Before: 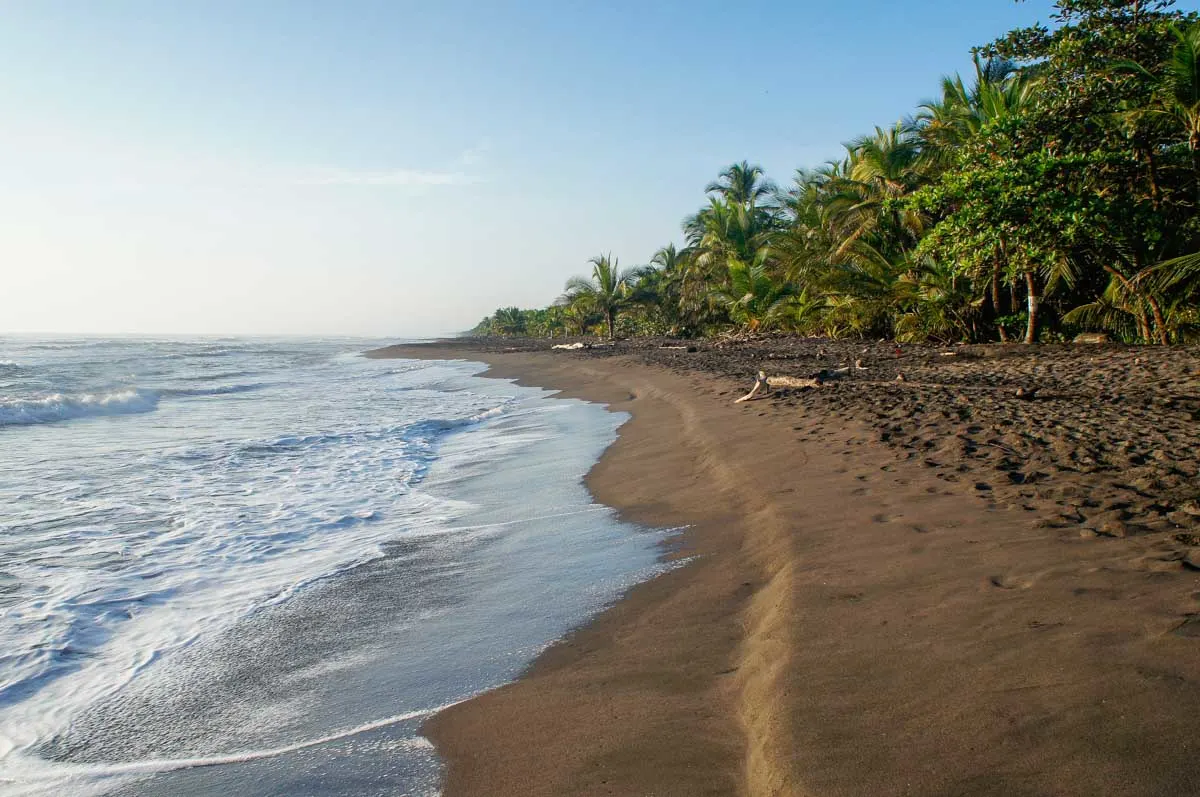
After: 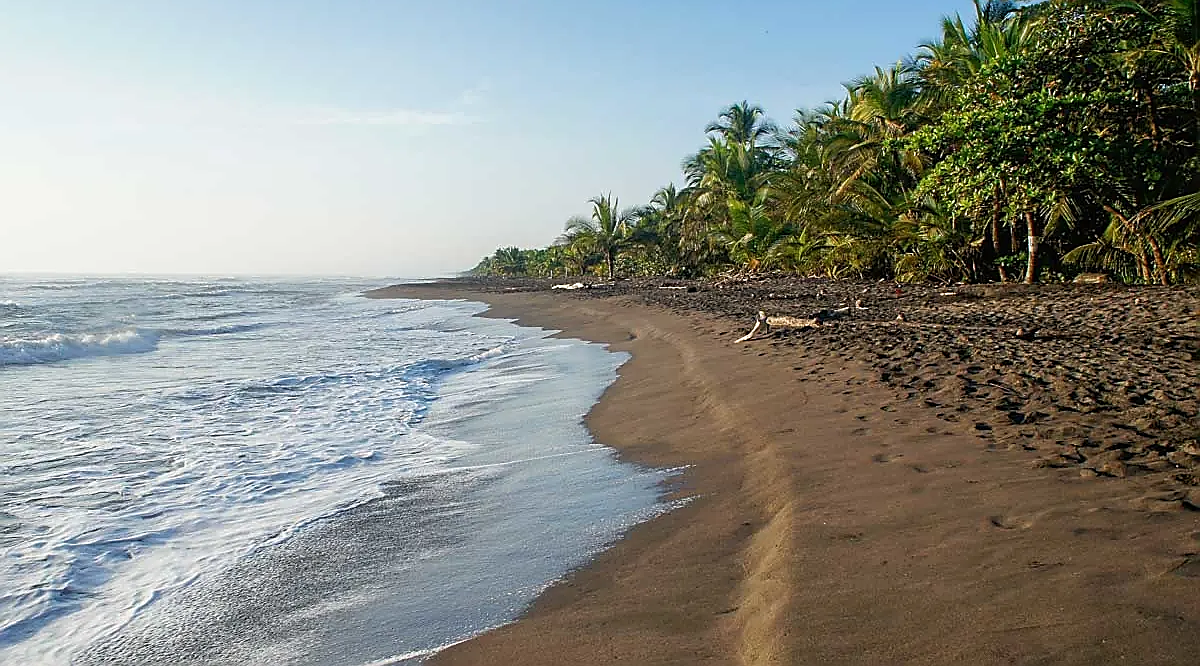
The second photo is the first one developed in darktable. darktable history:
crop: top 7.625%, bottom 8.027%
sharpen: radius 1.4, amount 1.25, threshold 0.7
